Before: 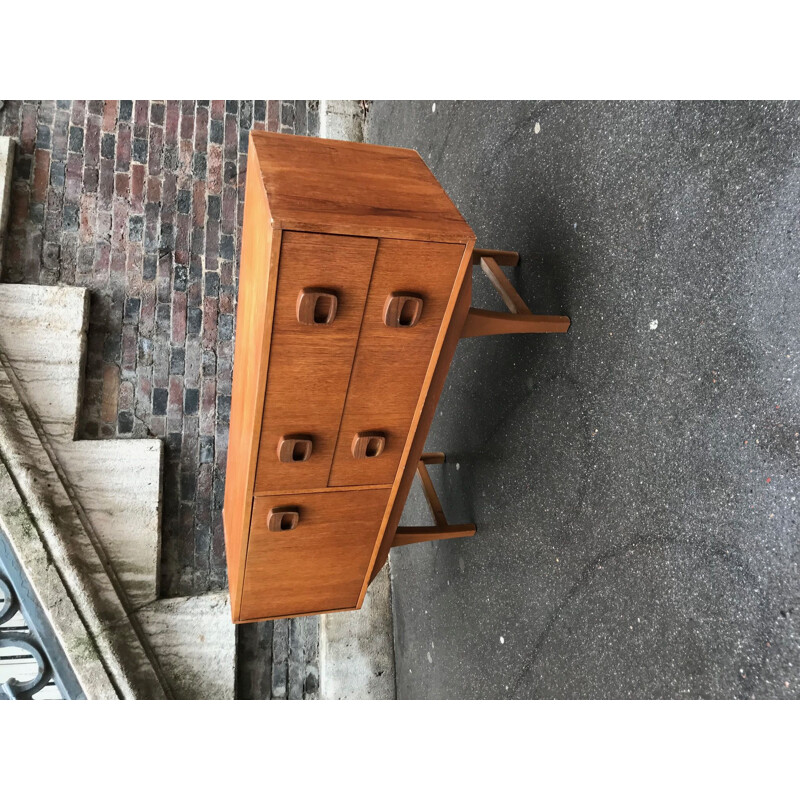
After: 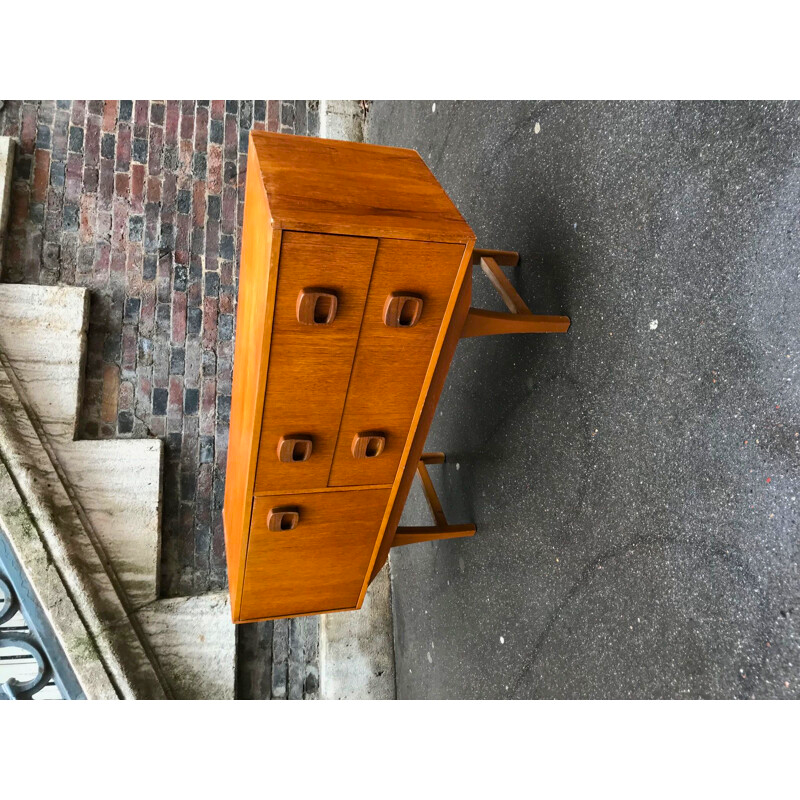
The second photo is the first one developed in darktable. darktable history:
color balance rgb: perceptual saturation grading › global saturation 39.515%
